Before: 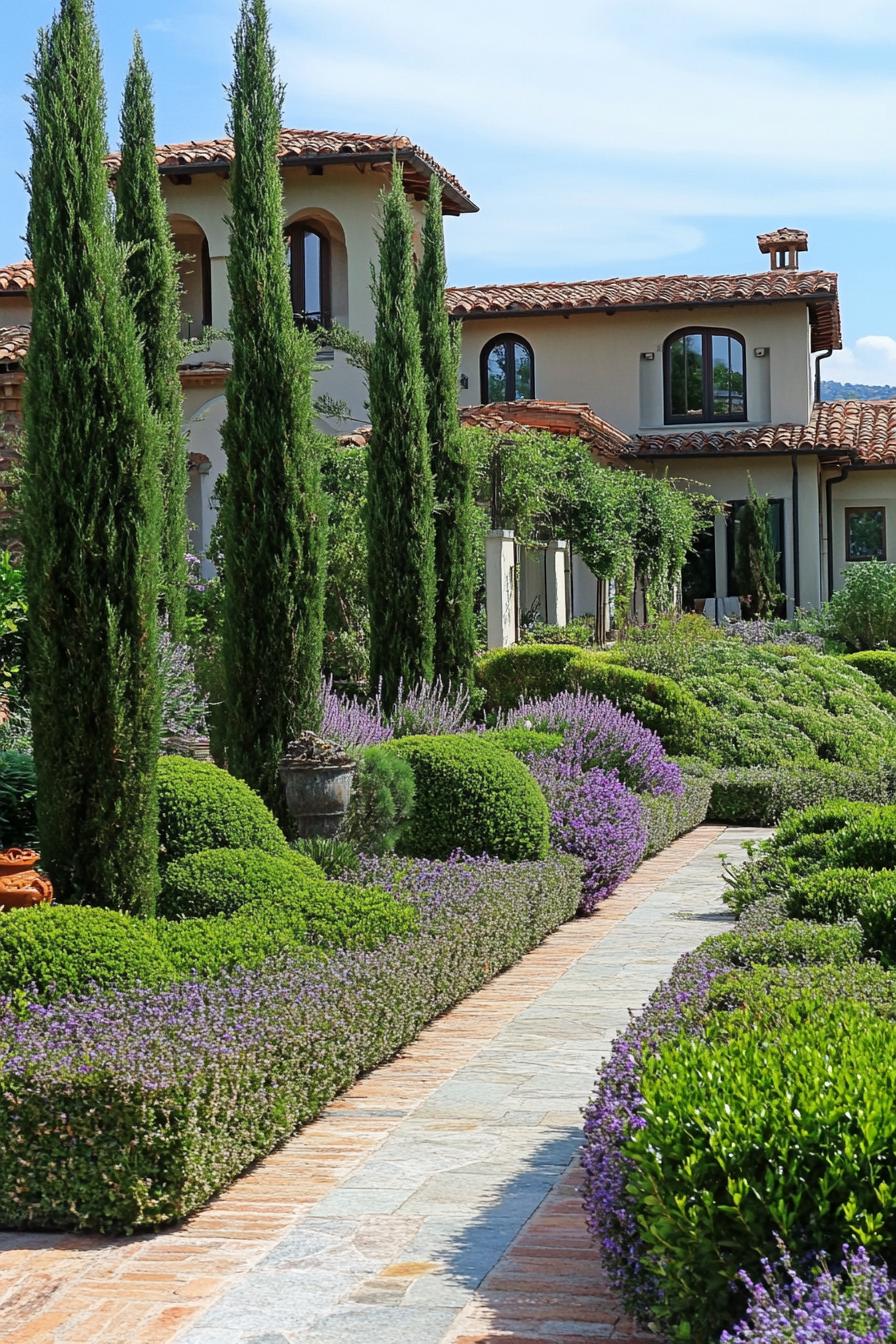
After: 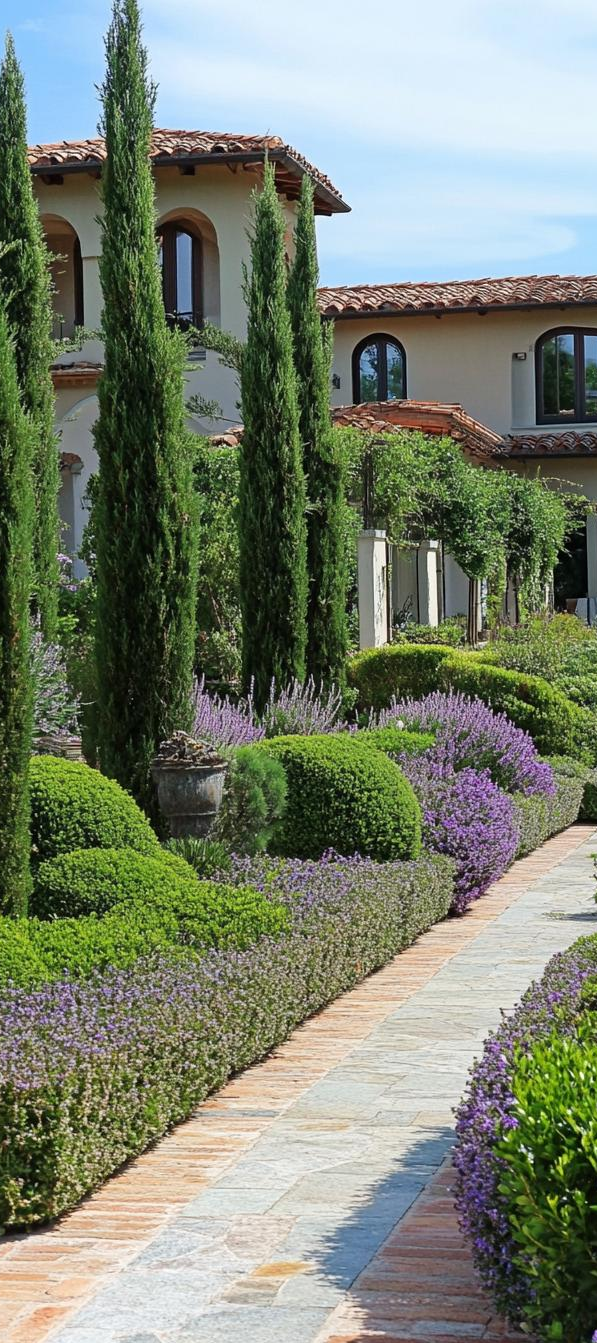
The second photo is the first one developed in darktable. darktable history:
crop and rotate: left 14.317%, right 19.034%
